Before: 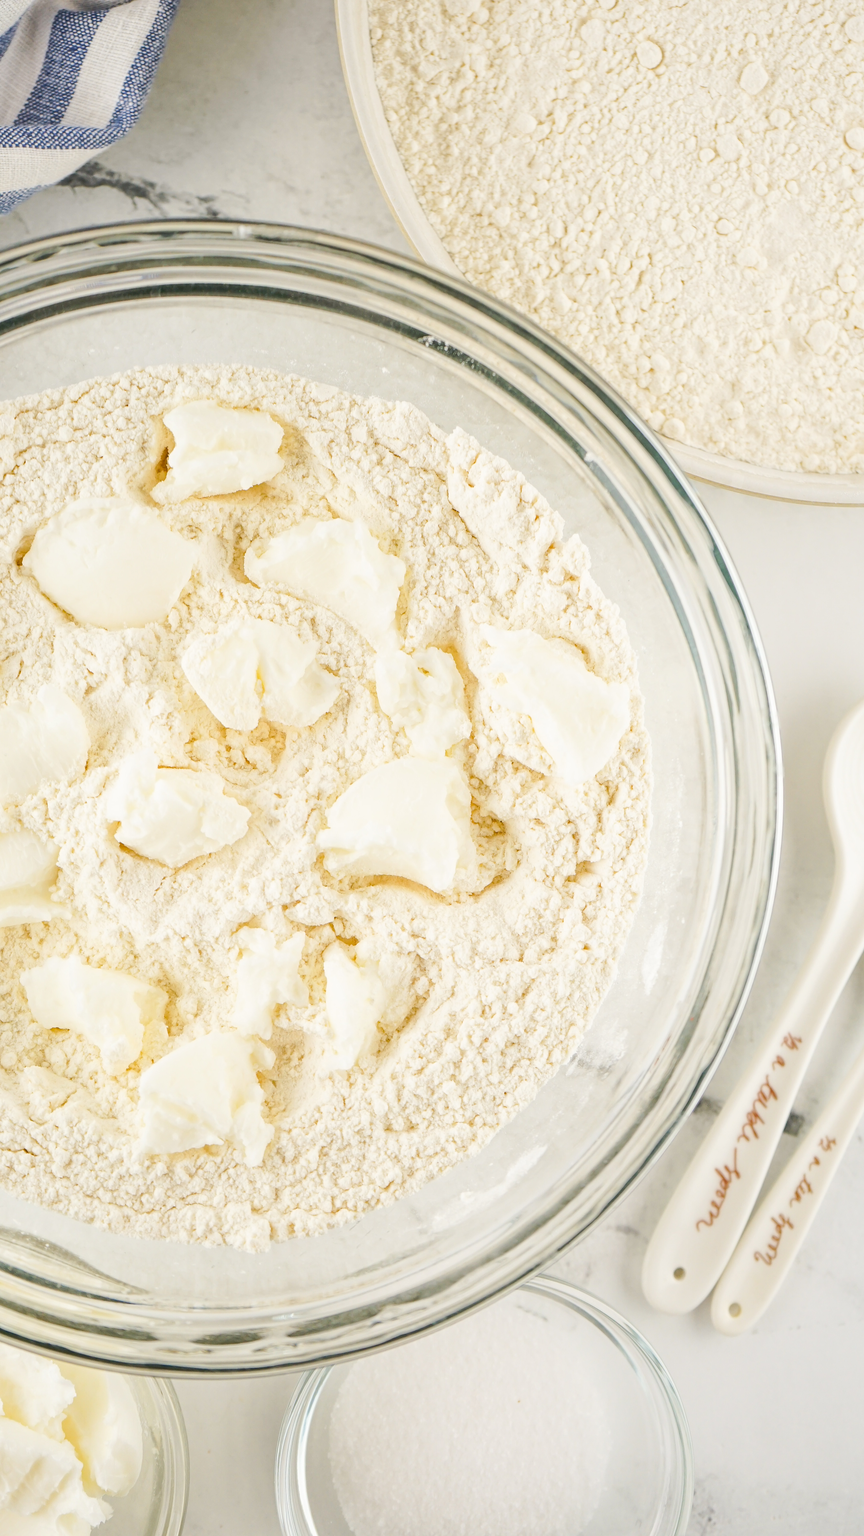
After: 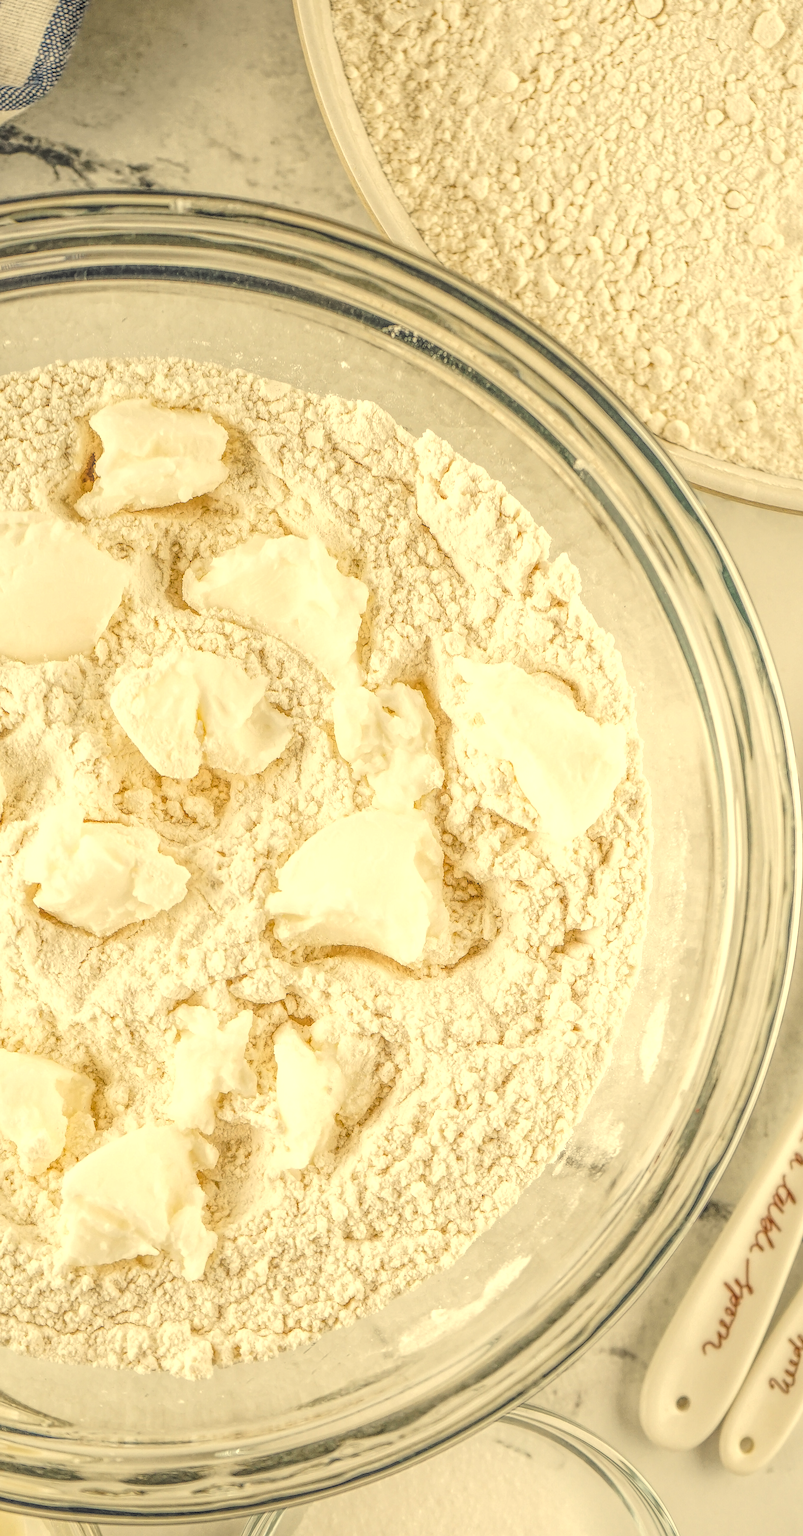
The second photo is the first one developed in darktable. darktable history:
levels: mode automatic, black 0.023%, white 99.97%, levels [0.062, 0.494, 0.925]
sharpen: on, module defaults
white balance: red 1.08, blue 0.791
crop: left 9.929%, top 3.475%, right 9.188%, bottom 9.529%
local contrast: highlights 20%, shadows 30%, detail 200%, midtone range 0.2
